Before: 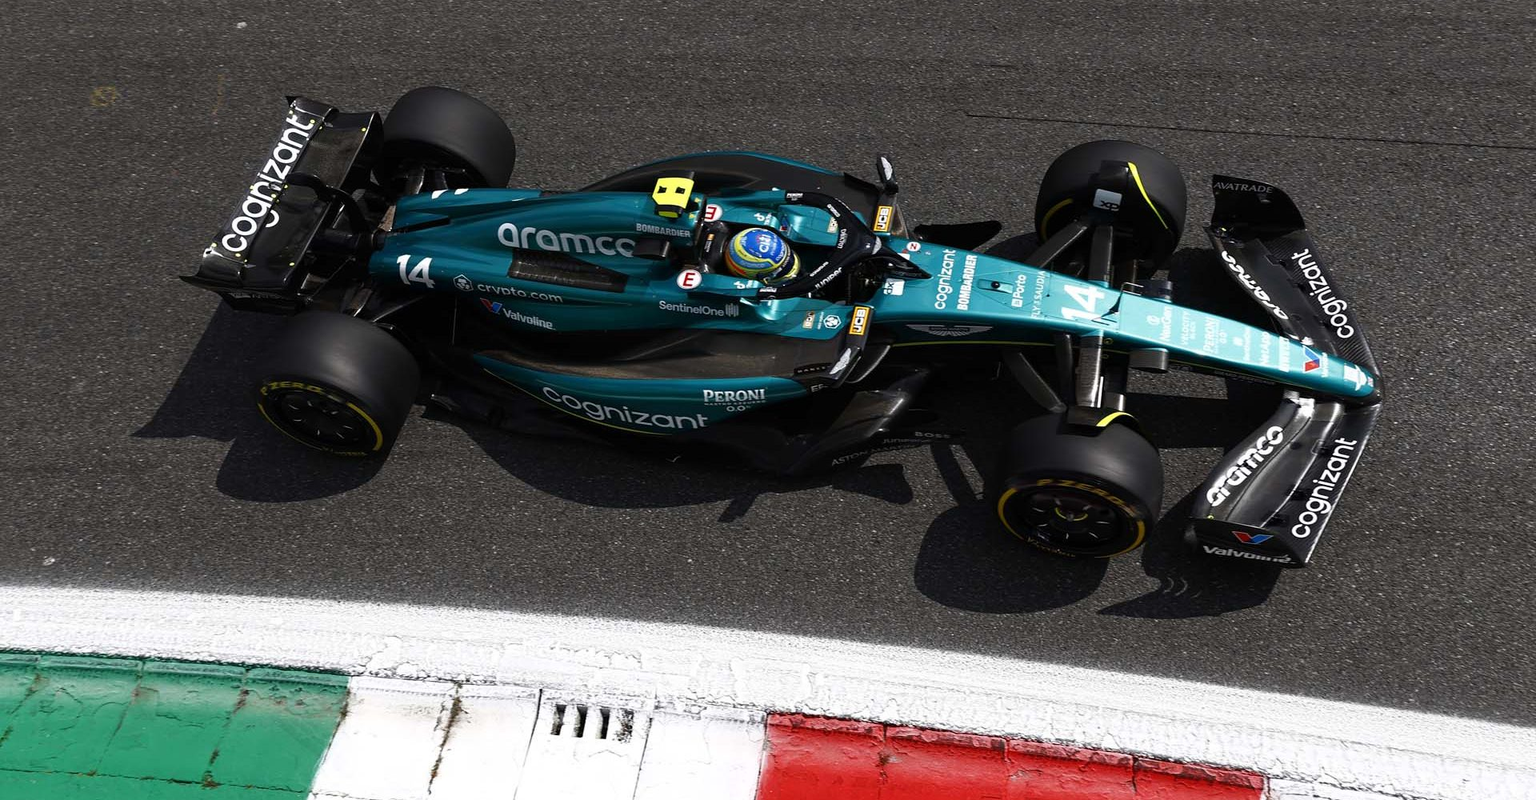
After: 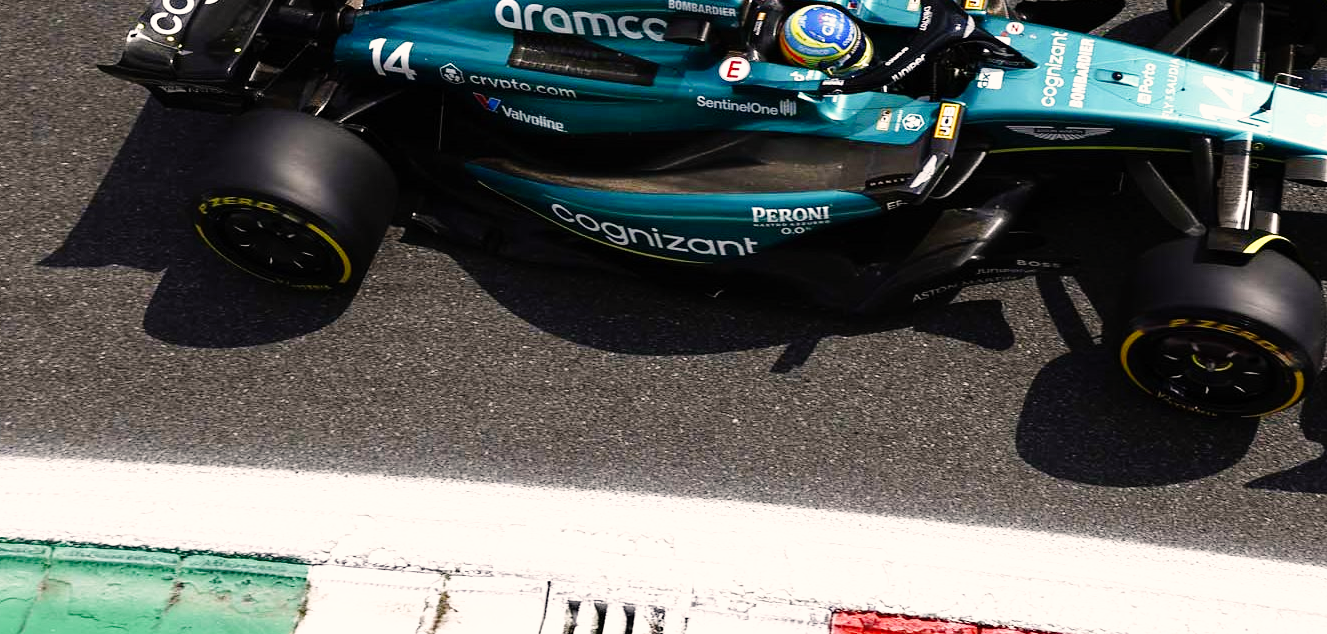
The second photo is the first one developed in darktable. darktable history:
base curve: curves: ch0 [(0, 0) (0.008, 0.007) (0.022, 0.029) (0.048, 0.089) (0.092, 0.197) (0.191, 0.399) (0.275, 0.534) (0.357, 0.65) (0.477, 0.78) (0.542, 0.833) (0.799, 0.973) (1, 1)], preserve colors none
color correction: highlights a* 3.91, highlights b* 5.12
crop: left 6.626%, top 28.005%, right 24.226%, bottom 8.562%
